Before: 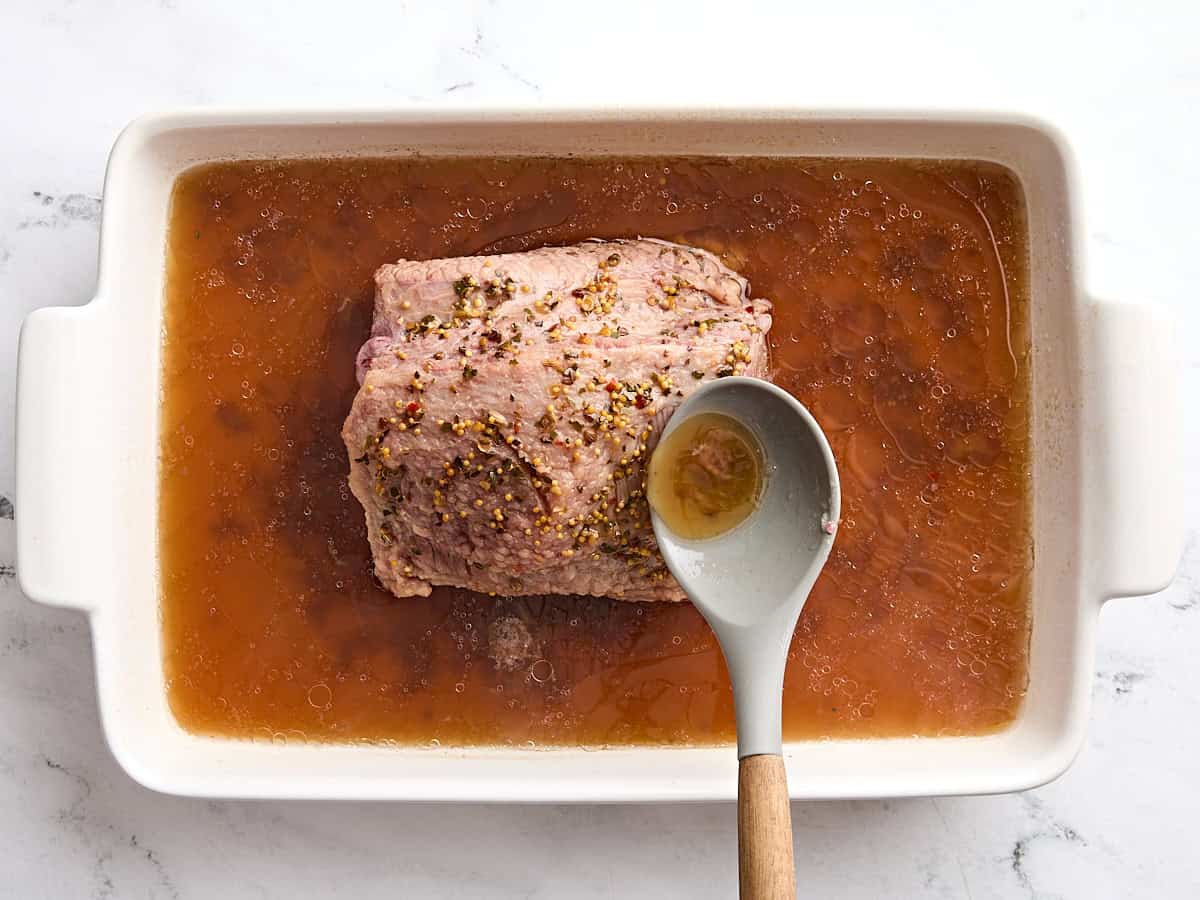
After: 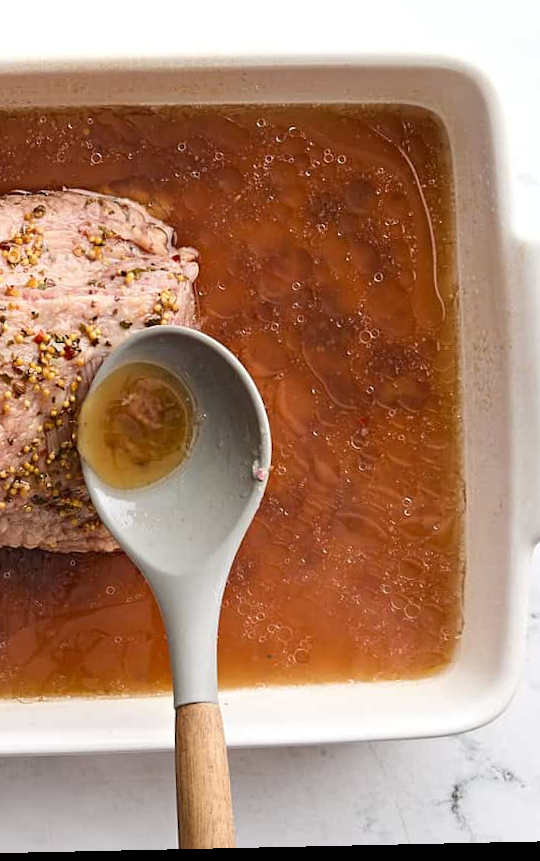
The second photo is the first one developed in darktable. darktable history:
rotate and perspective: rotation -1.24°, automatic cropping off
crop: left 47.628%, top 6.643%, right 7.874%
